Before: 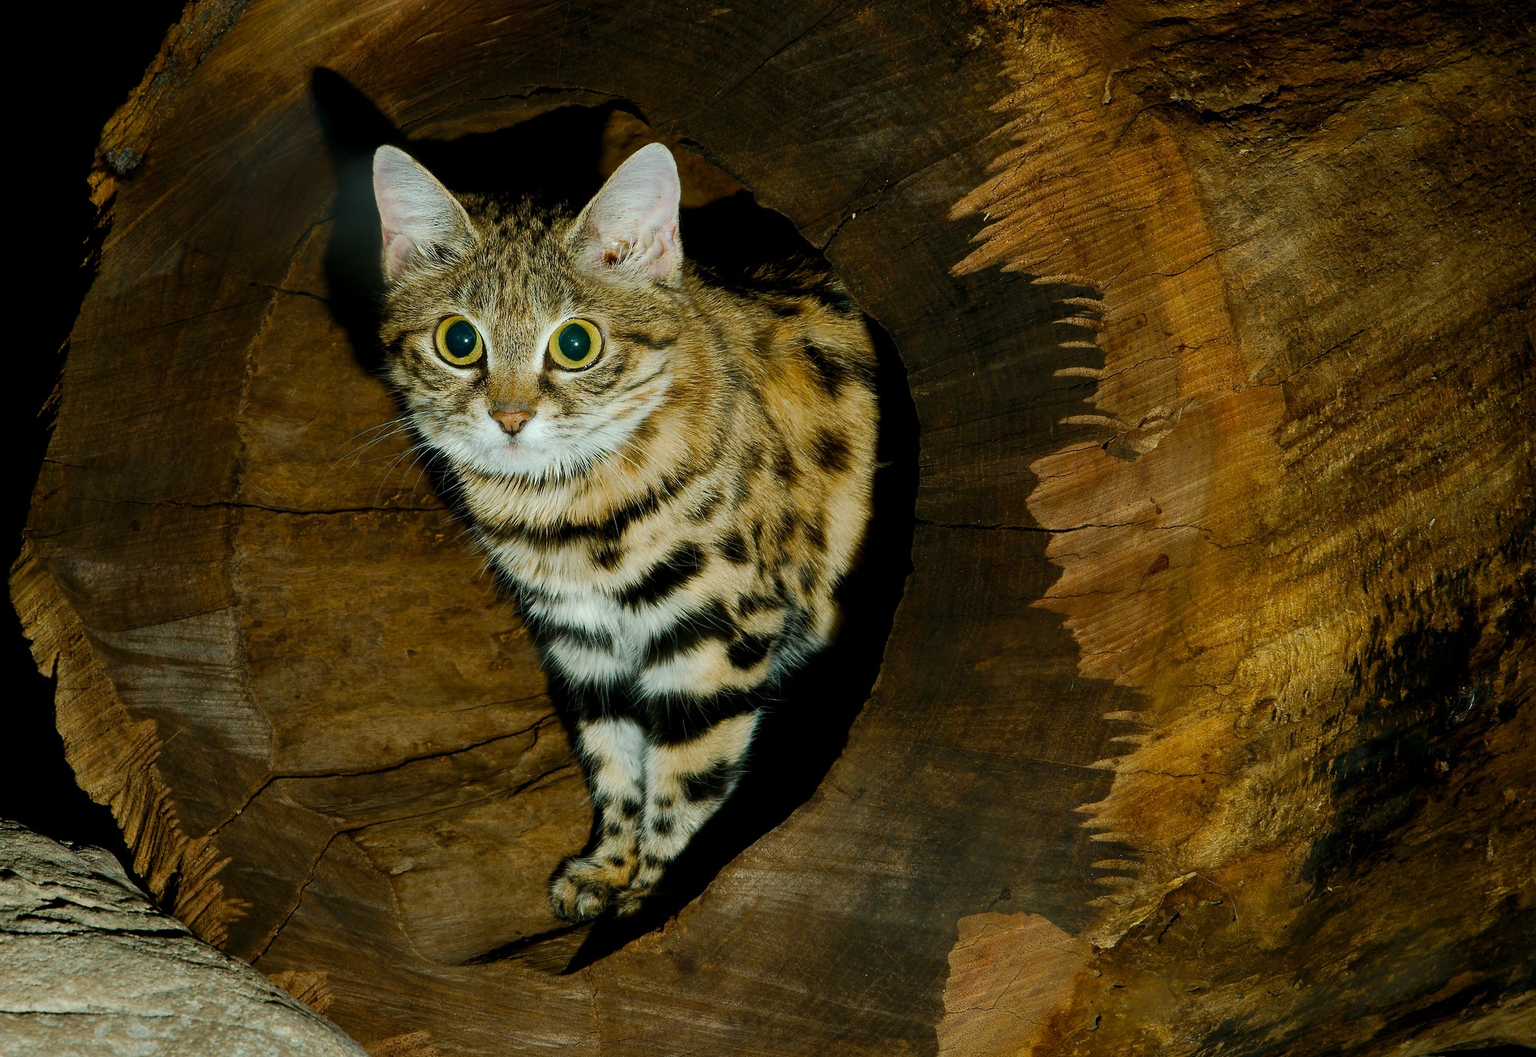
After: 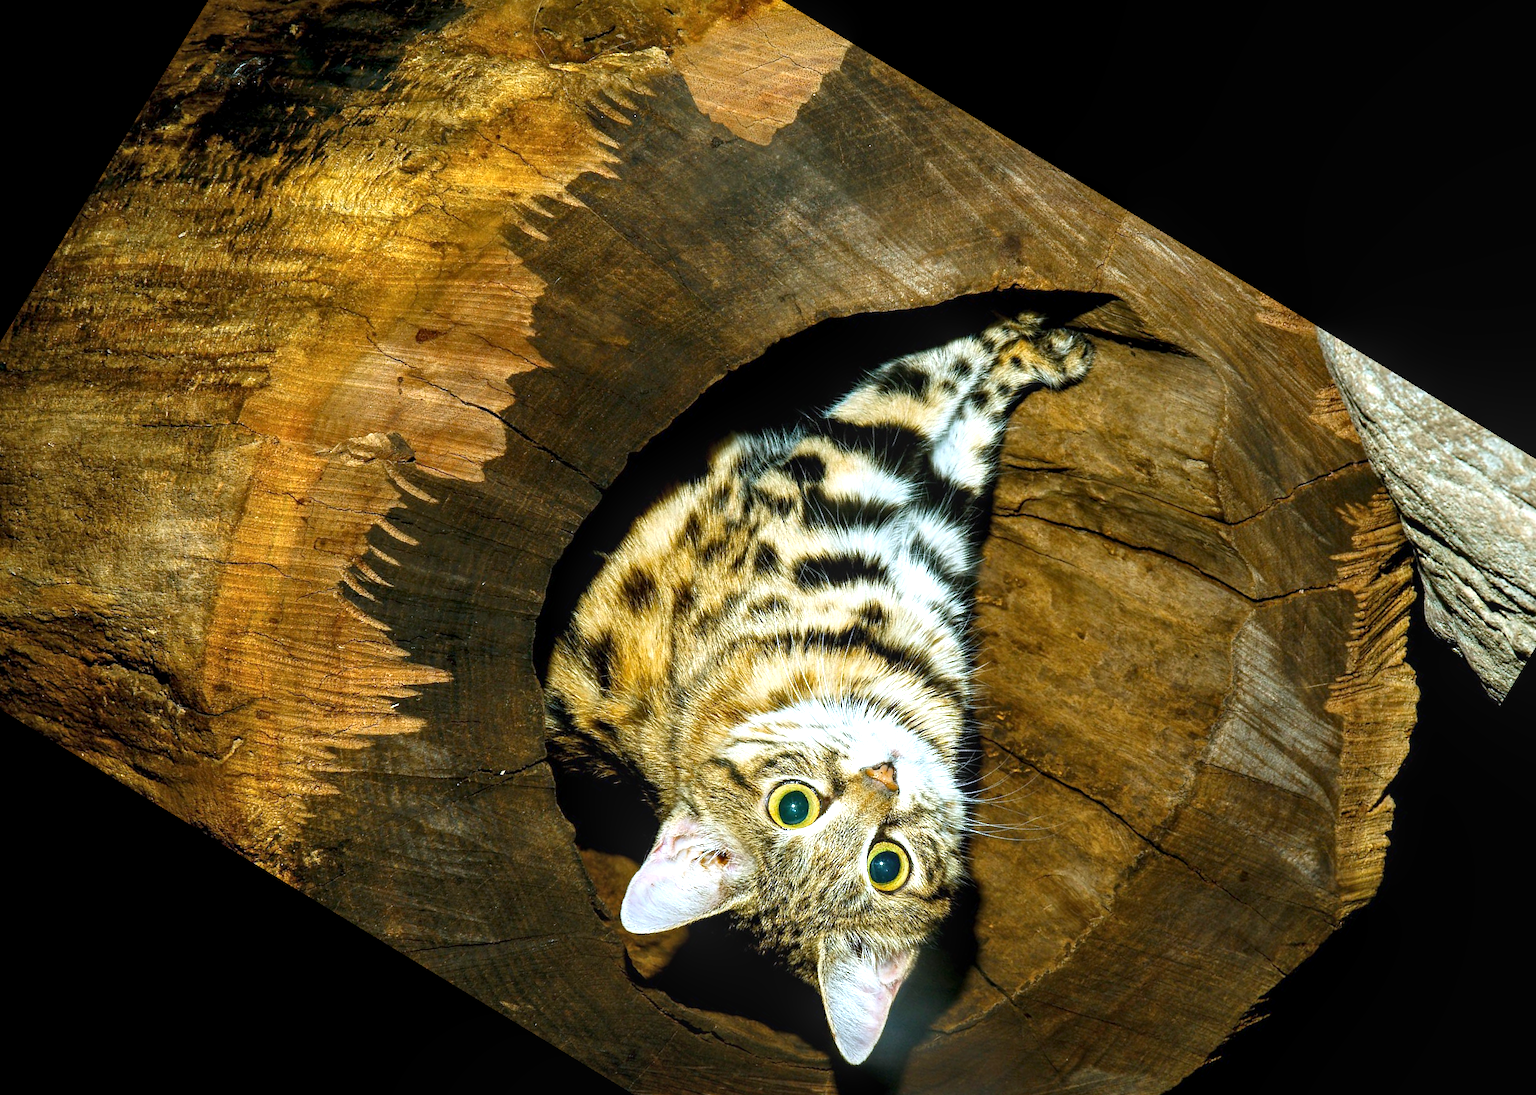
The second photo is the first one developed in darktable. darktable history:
crop and rotate: angle 148.68°, left 9.111%, top 15.603%, right 4.588%, bottom 17.041%
white balance: red 0.967, blue 1.119, emerald 0.756
exposure: black level correction 0, exposure 1.3 EV, compensate highlight preservation false
tone equalizer: on, module defaults
local contrast: on, module defaults
